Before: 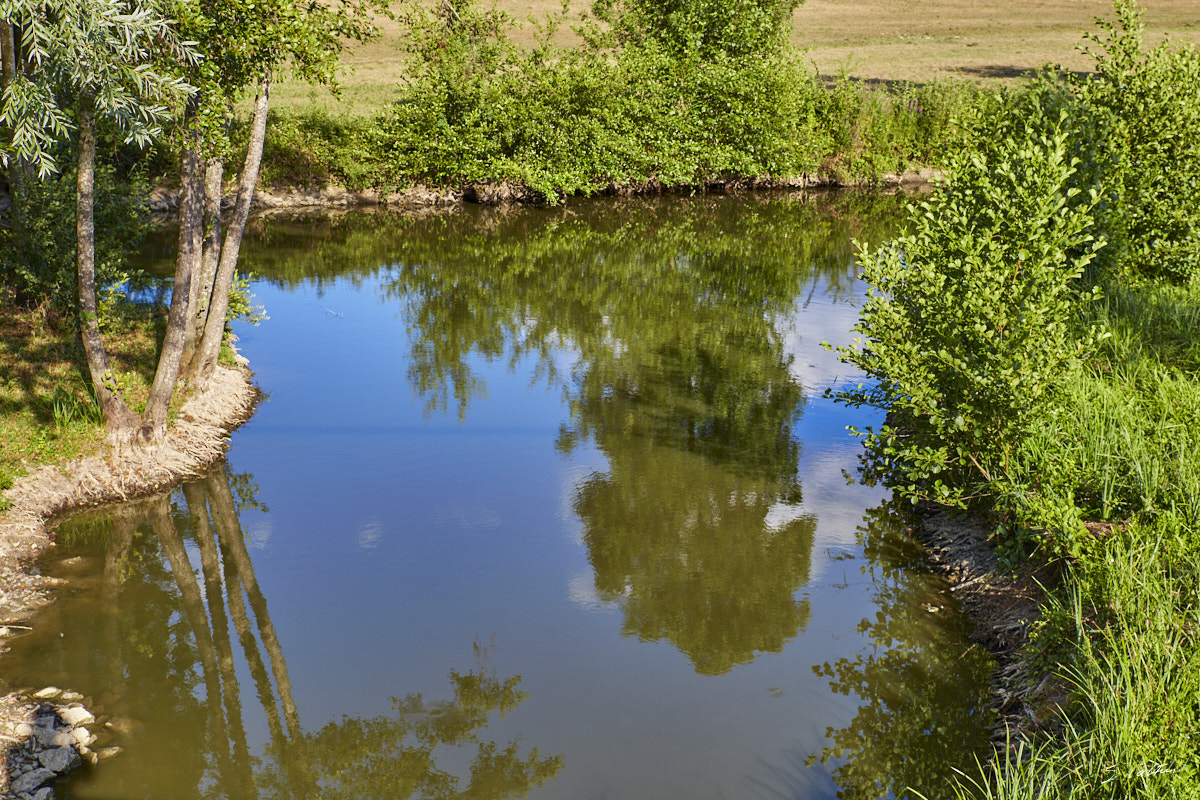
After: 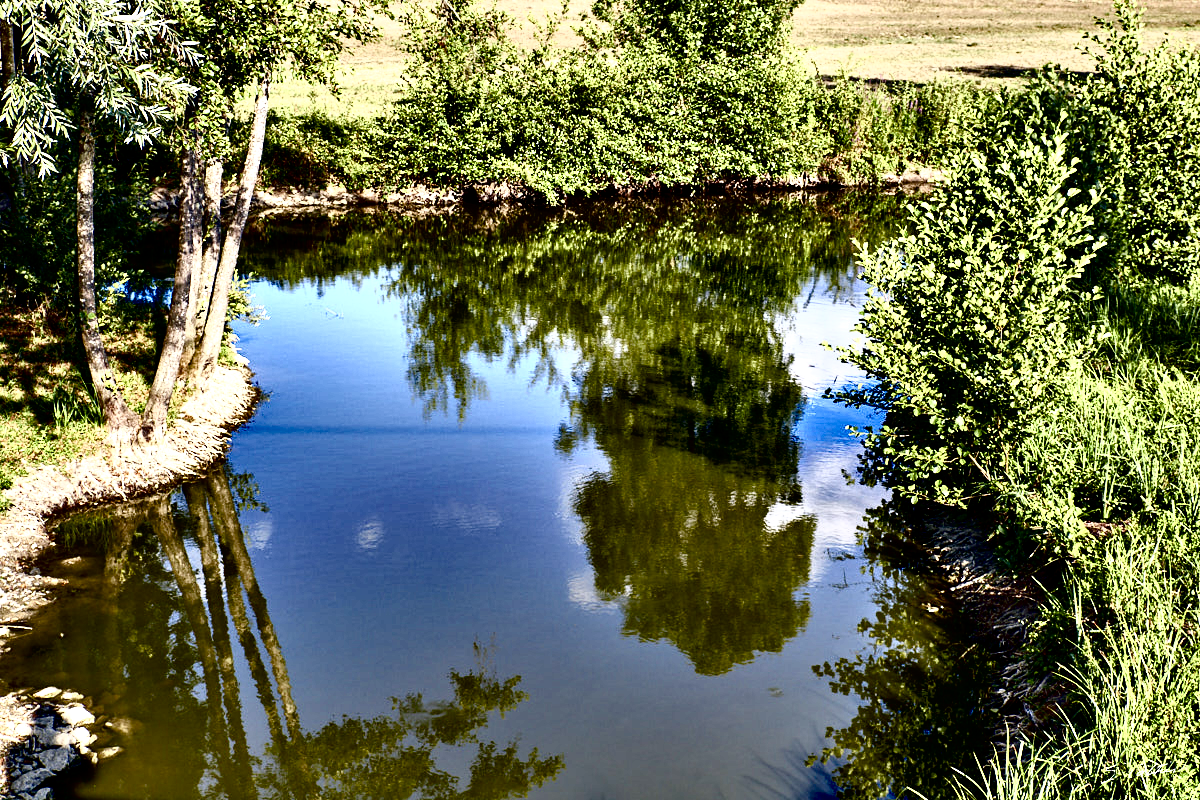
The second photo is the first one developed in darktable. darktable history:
tone curve: curves: ch0 [(0, 0) (0.003, 0) (0.011, 0.001) (0.025, 0.003) (0.044, 0.004) (0.069, 0.007) (0.1, 0.01) (0.136, 0.033) (0.177, 0.082) (0.224, 0.141) (0.277, 0.208) (0.335, 0.282) (0.399, 0.363) (0.468, 0.451) (0.543, 0.545) (0.623, 0.647) (0.709, 0.756) (0.801, 0.87) (0.898, 0.972) (1, 1)], color space Lab, independent channels, preserve colors none
contrast equalizer: octaves 7, y [[0.6 ×6], [0.55 ×6], [0 ×6], [0 ×6], [0 ×6]]
color balance rgb: shadows lift › chroma 3.2%, shadows lift › hue 243.26°, perceptual saturation grading › global saturation 20%, perceptual saturation grading › highlights -50.238%, perceptual saturation grading › shadows 30.719%, global vibrance 10.034%, contrast 14.56%, saturation formula JzAzBz (2021)
